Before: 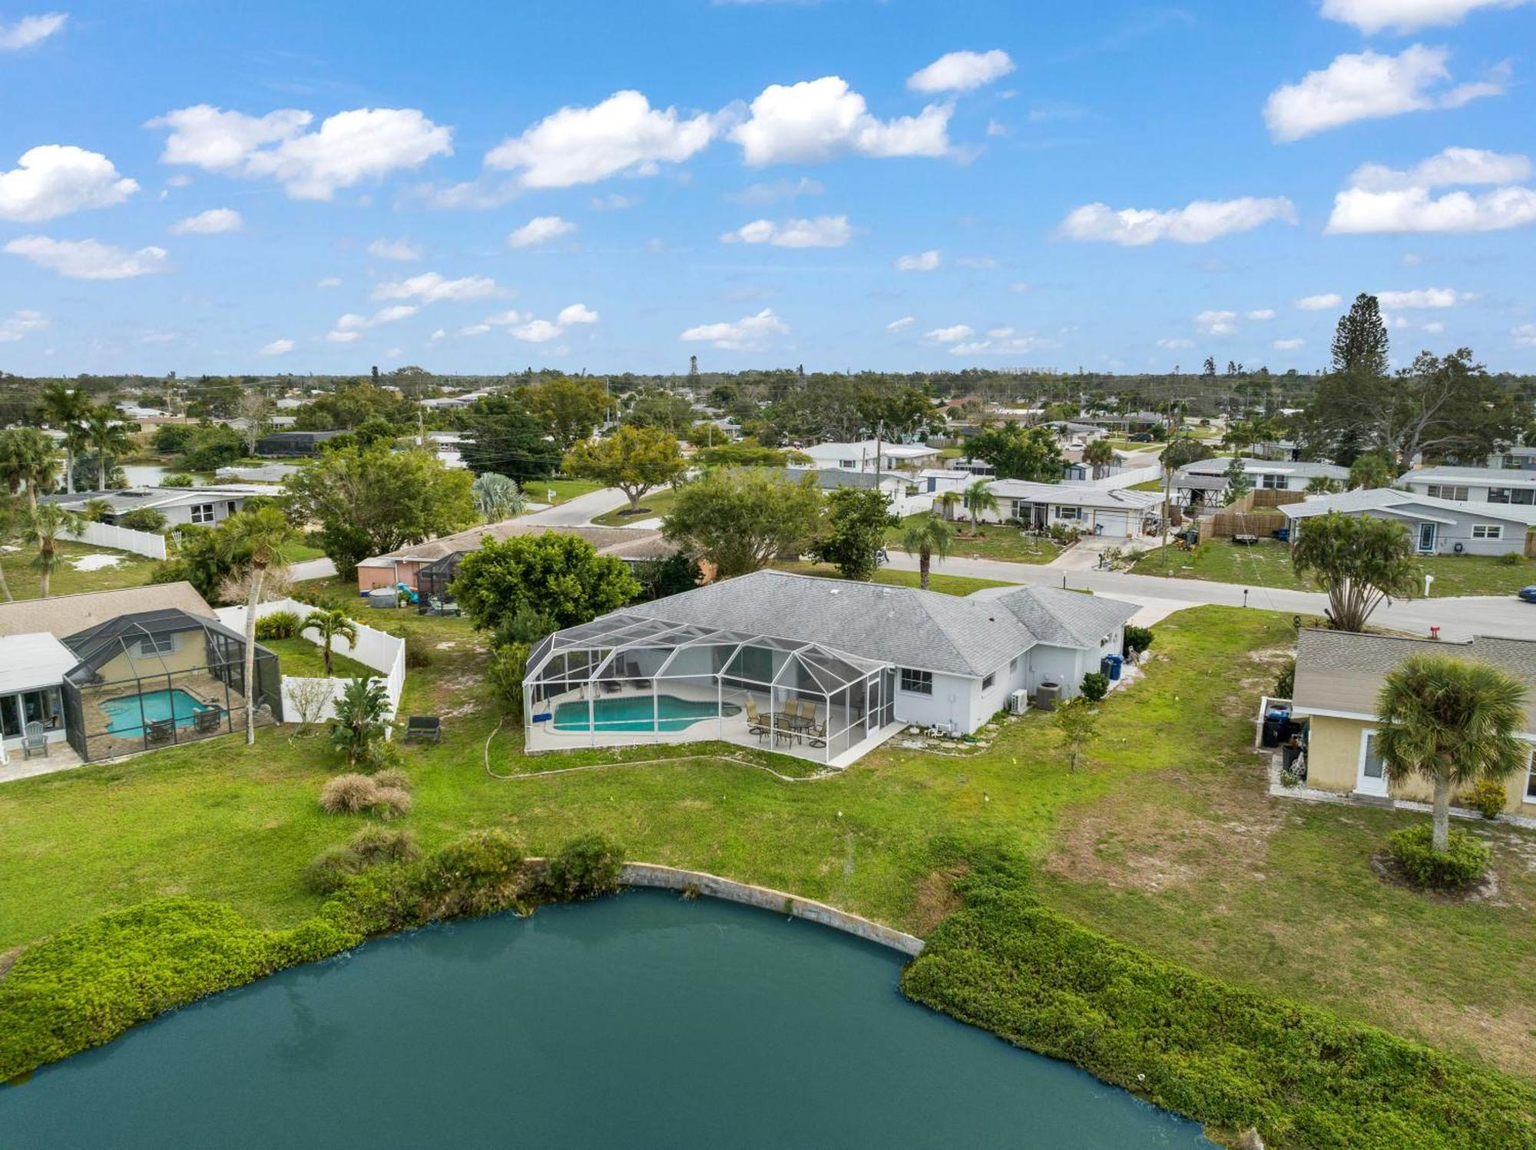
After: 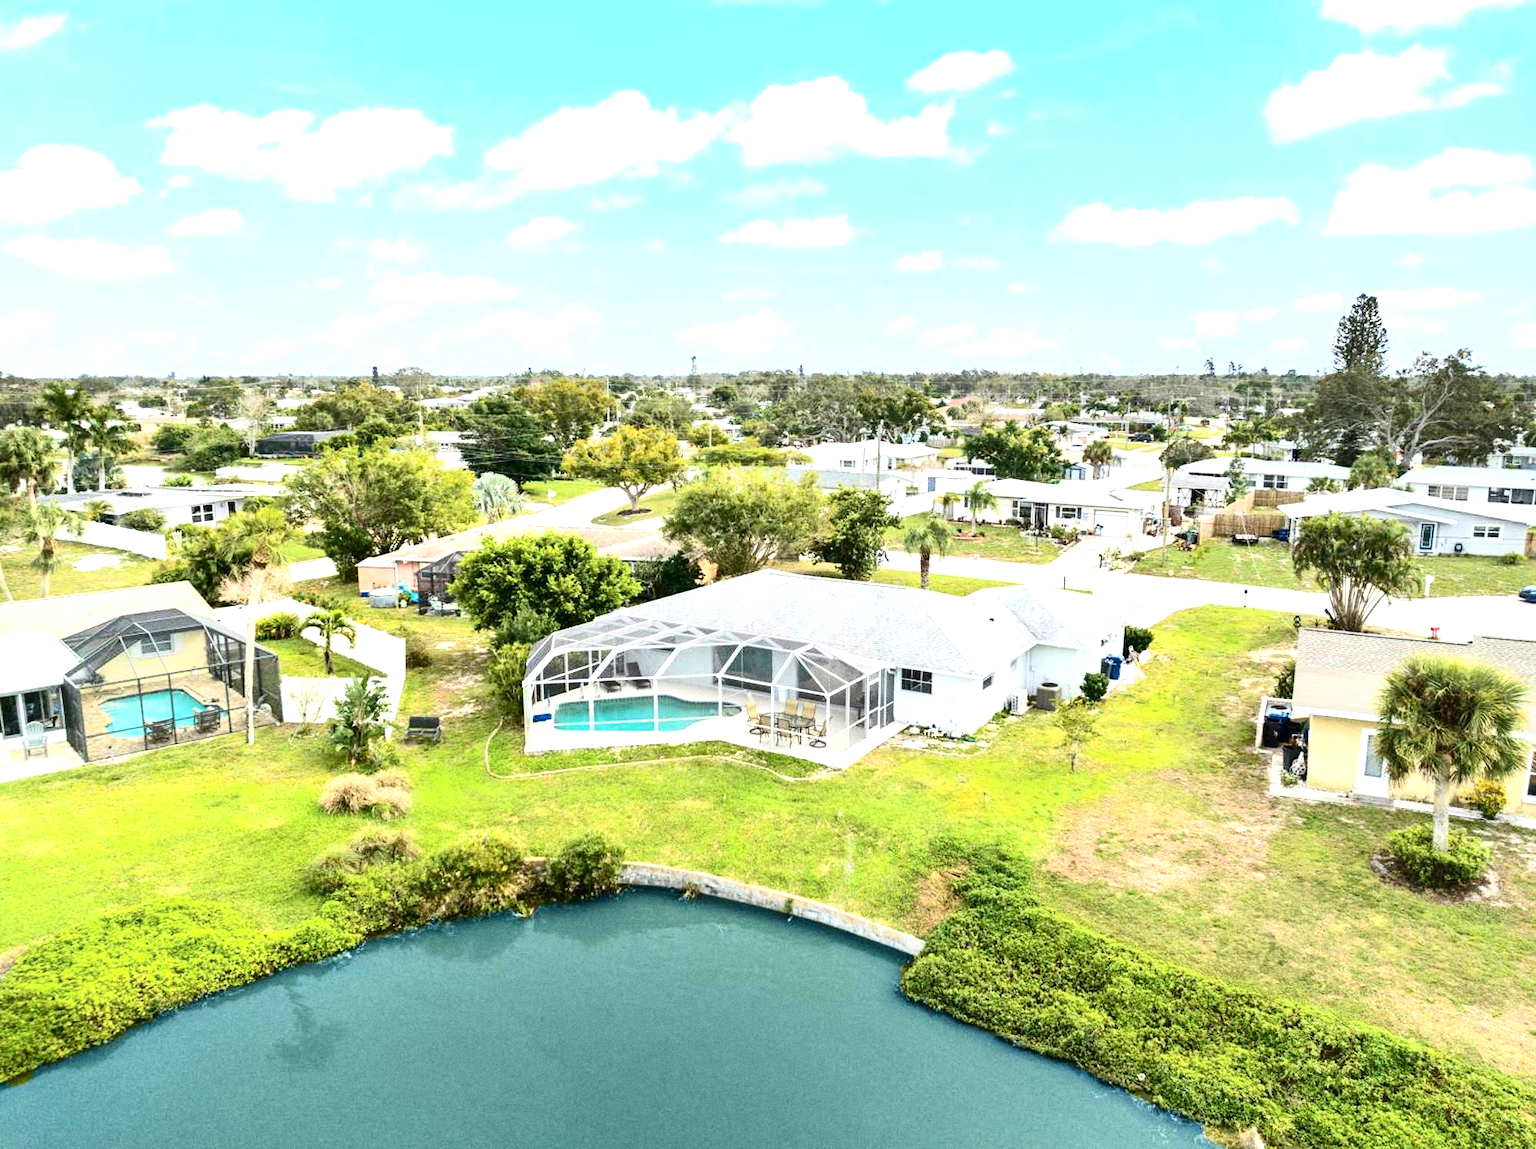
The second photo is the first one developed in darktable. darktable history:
contrast brightness saturation: contrast 0.28
grain: on, module defaults
exposure: black level correction 0, exposure 1.388 EV, compensate exposure bias true, compensate highlight preservation false
